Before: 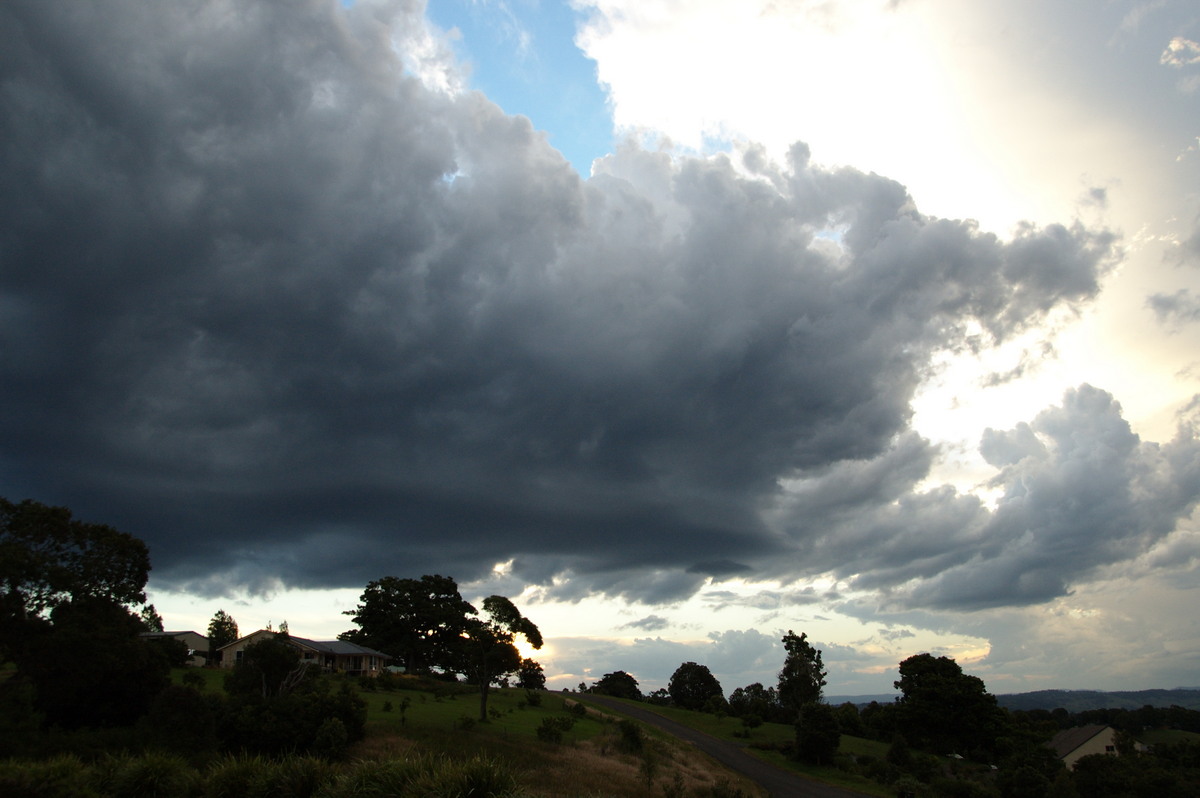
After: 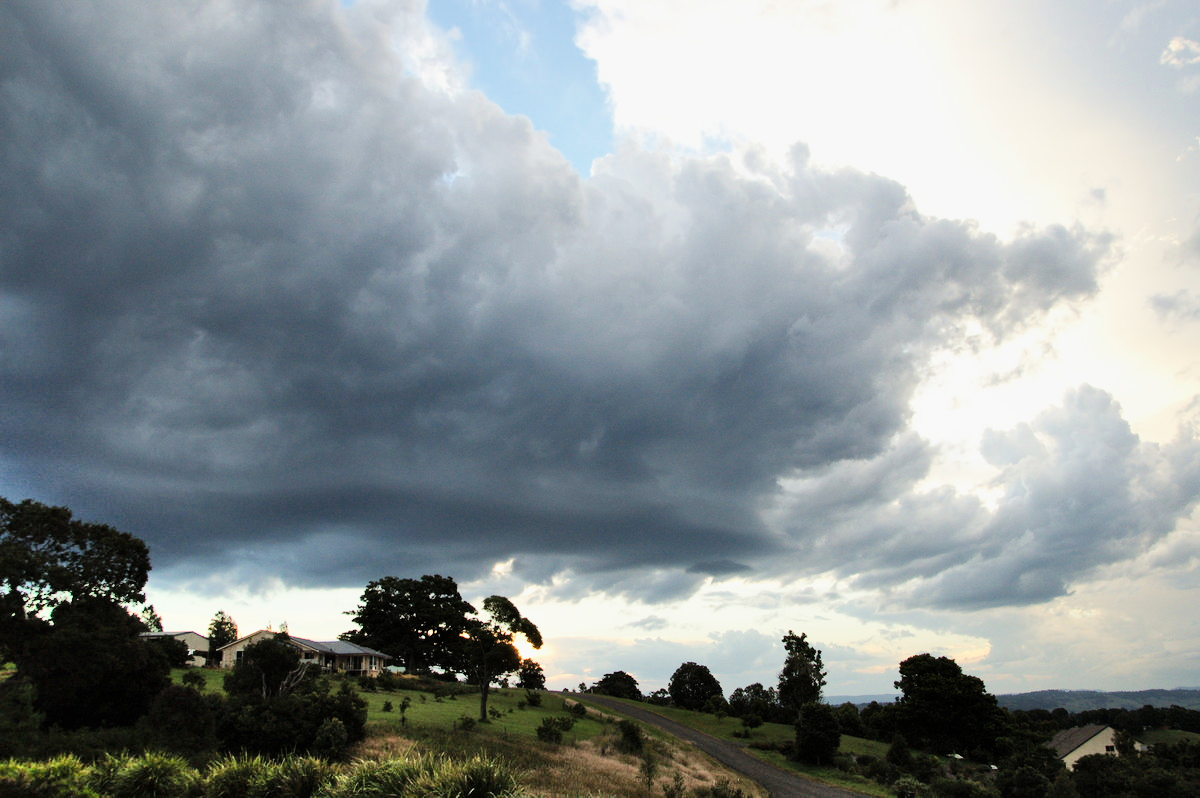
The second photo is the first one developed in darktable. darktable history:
shadows and highlights: shadows 74.78, highlights -25.7, soften with gaussian
exposure: black level correction 0, exposure 1.199 EV, compensate highlight preservation false
filmic rgb: black relative exposure -7.79 EV, white relative exposure 4.27 EV, hardness 3.88
